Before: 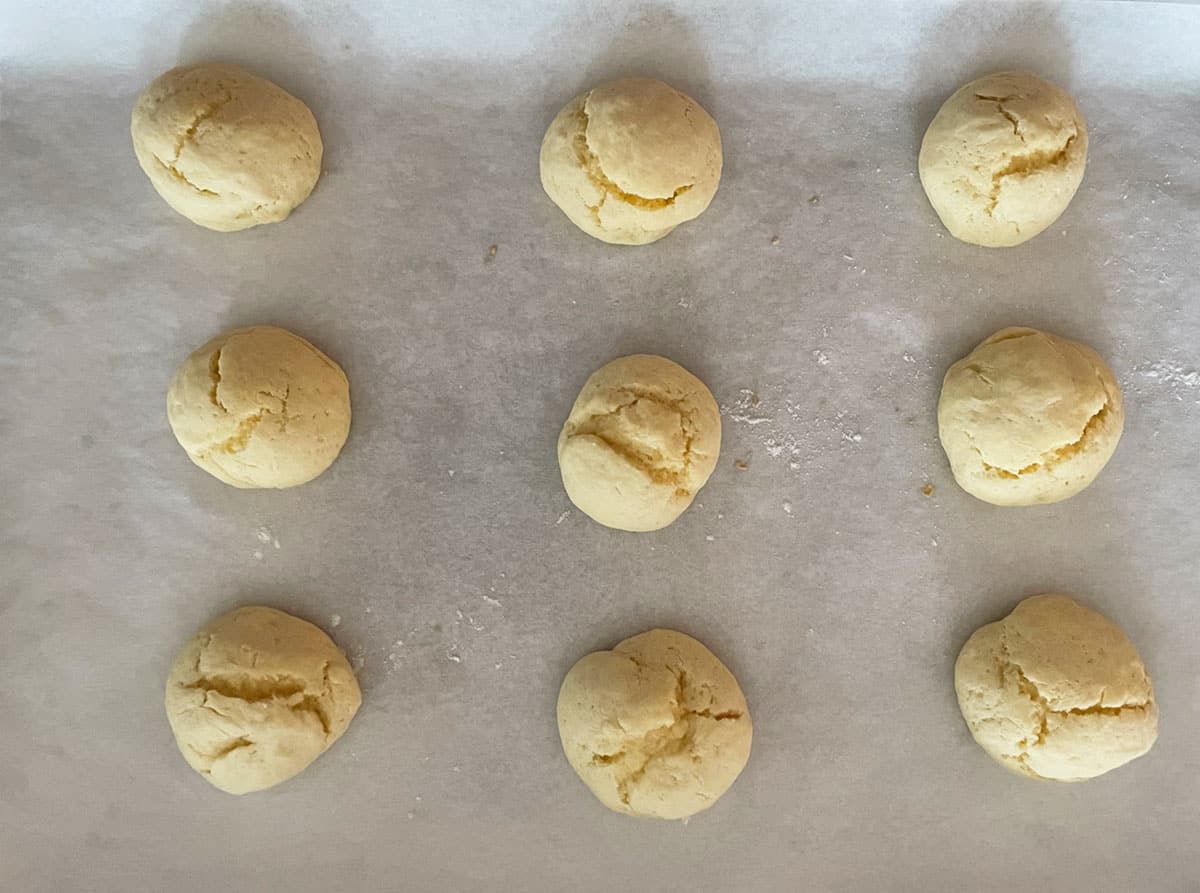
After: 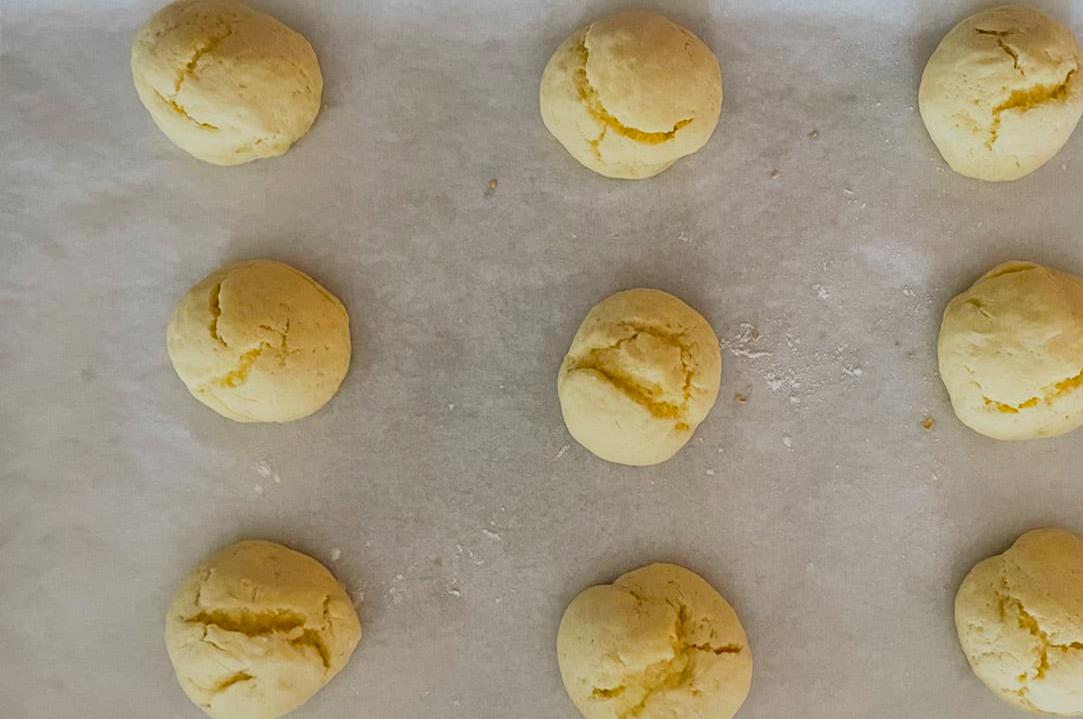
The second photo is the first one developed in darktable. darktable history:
crop: top 7.49%, right 9.717%, bottom 11.943%
filmic rgb: black relative exposure -7.65 EV, white relative exposure 4.56 EV, hardness 3.61
color balance rgb: perceptual saturation grading › global saturation 20%, global vibrance 20%
